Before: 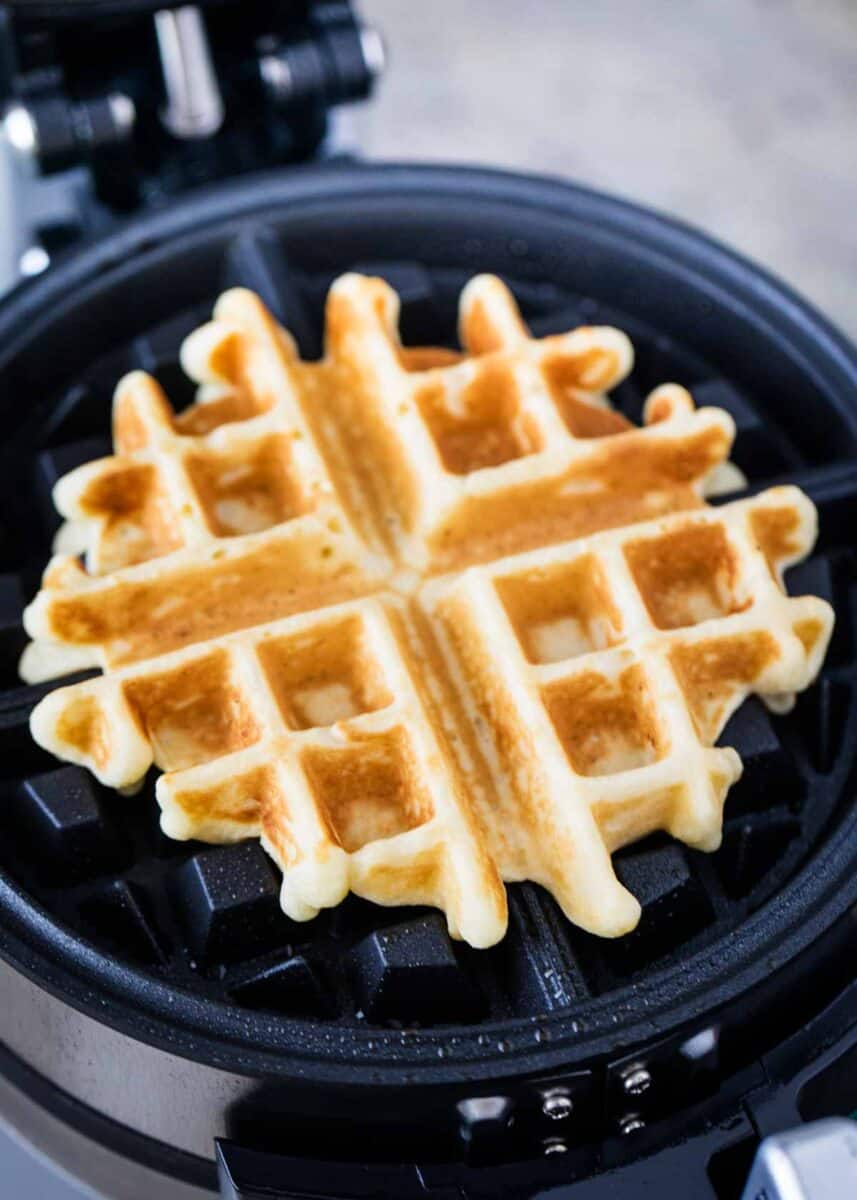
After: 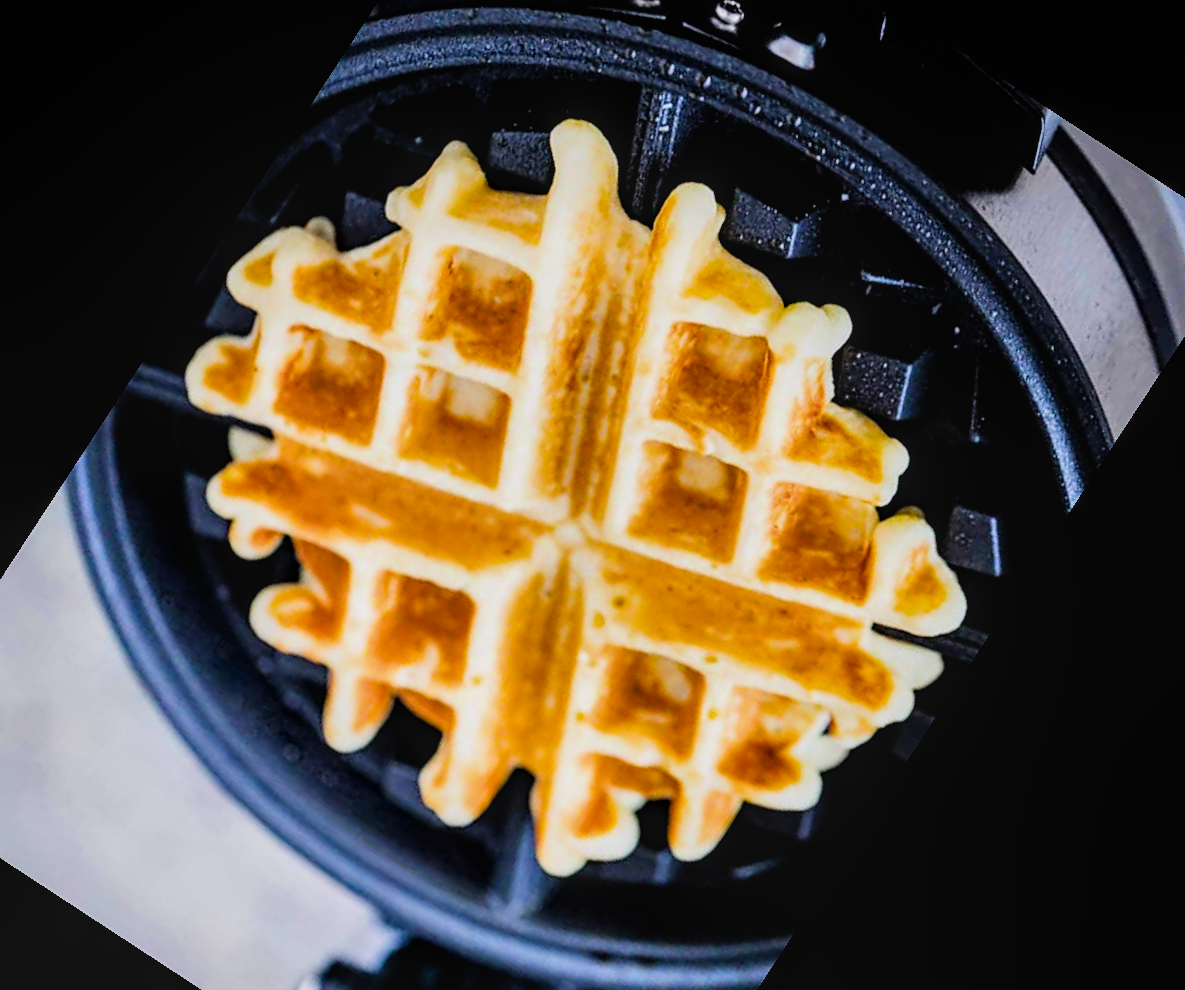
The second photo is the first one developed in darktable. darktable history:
exposure: black level correction 0.001, exposure 0.498 EV, compensate highlight preservation false
sharpen: radius 1.858, amount 0.407, threshold 1.213
crop and rotate: angle 146.81°, left 9.224%, top 15.628%, right 4.483%, bottom 17.134%
shadows and highlights: radius 109.47, shadows 23.43, highlights -59.04, low approximation 0.01, soften with gaussian
local contrast: on, module defaults
color balance rgb: linear chroma grading › global chroma 14.632%, perceptual saturation grading › global saturation 19.287%, contrast 15.254%
filmic rgb: black relative exposure -6.66 EV, white relative exposure 4.56 EV, hardness 3.23
